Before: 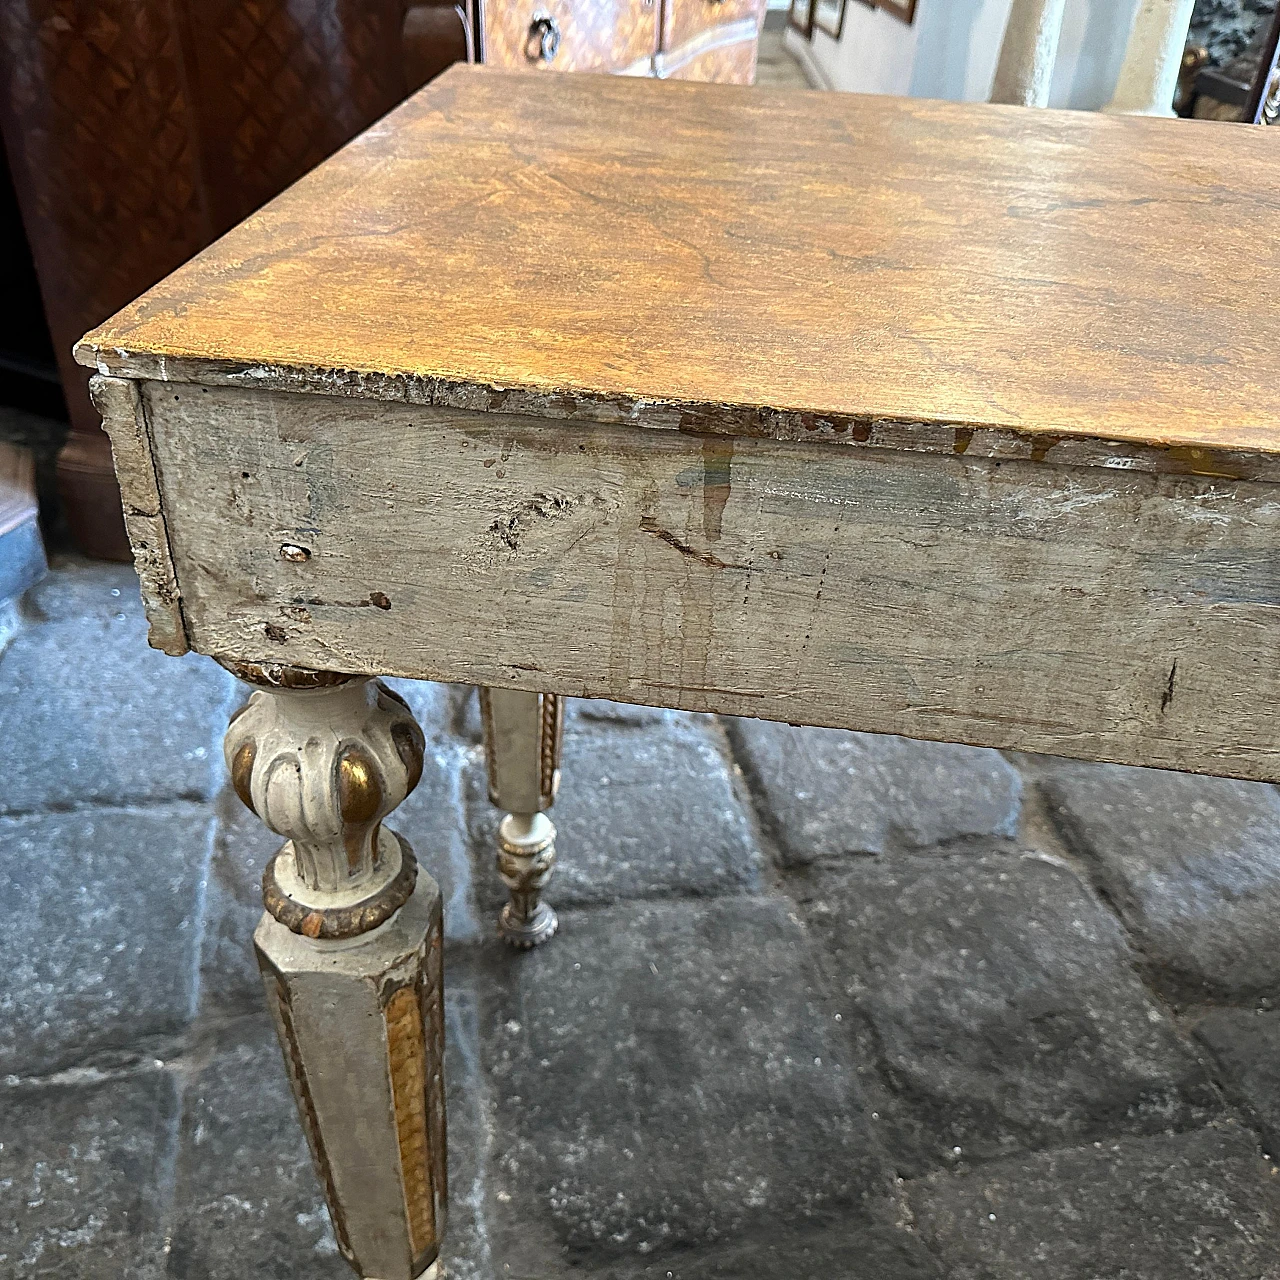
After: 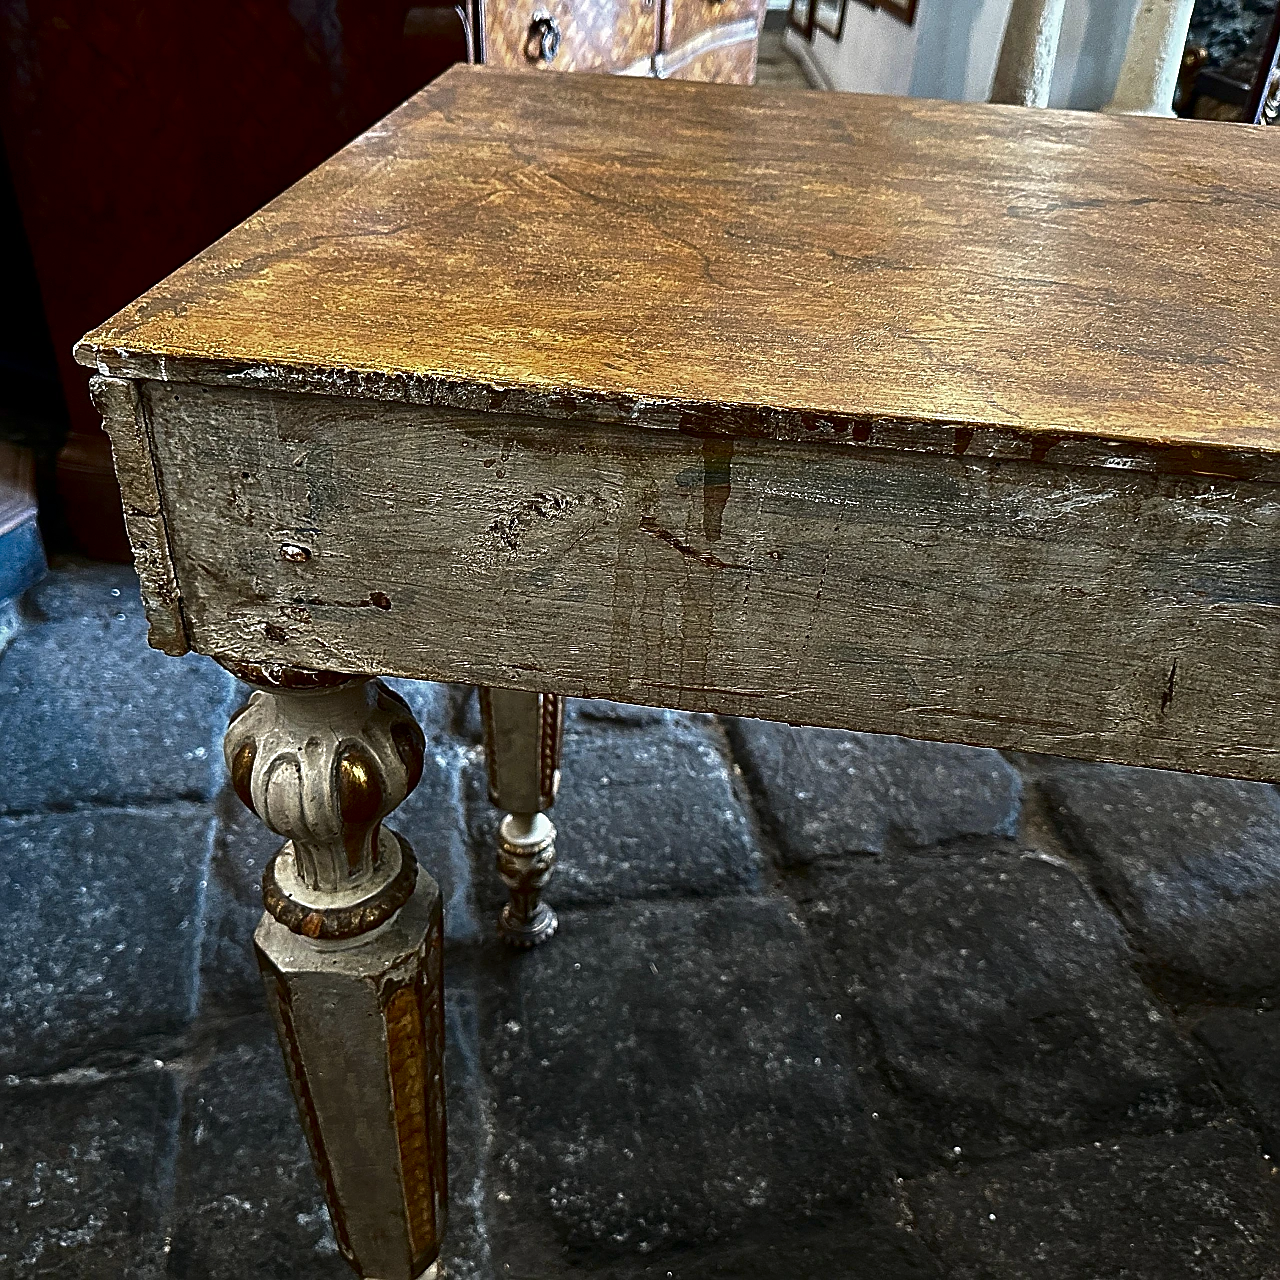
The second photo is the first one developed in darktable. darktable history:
sharpen: on, module defaults
contrast brightness saturation: brightness -0.501
